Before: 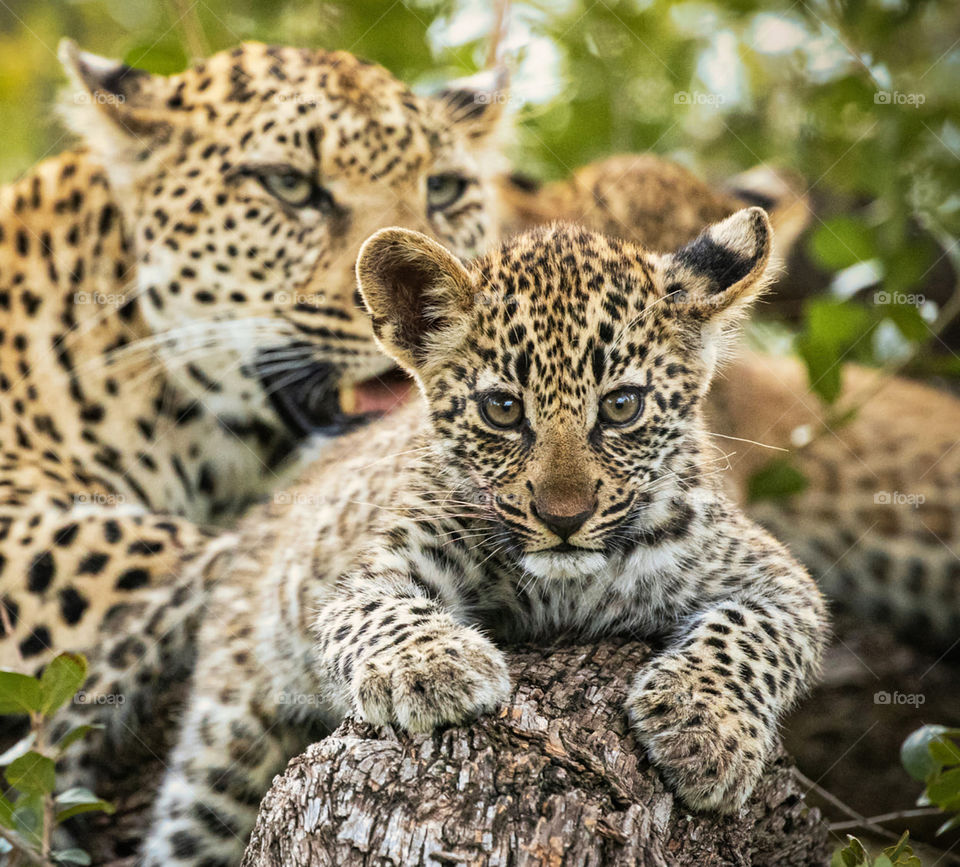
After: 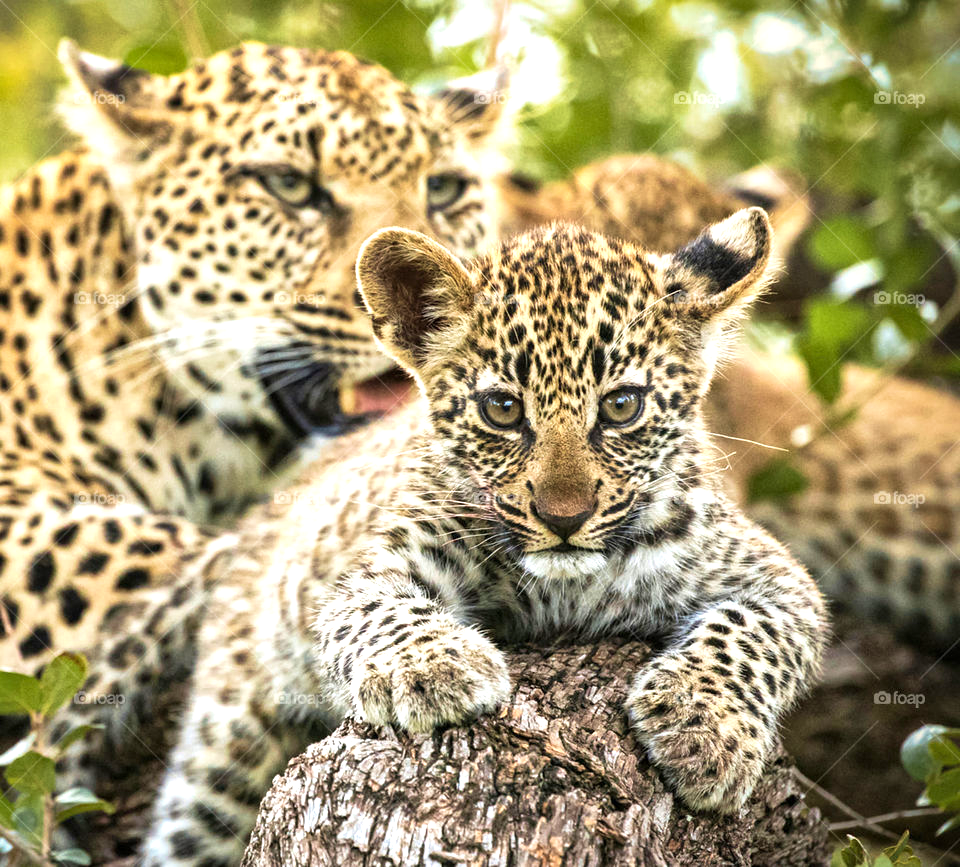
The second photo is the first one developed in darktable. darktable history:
exposure: exposure 0.611 EV, compensate highlight preservation false
color zones: curves: ch0 [(0, 0.5) (0.143, 0.5) (0.286, 0.5) (0.429, 0.5) (0.571, 0.5) (0.714, 0.476) (0.857, 0.5) (1, 0.5)]; ch2 [(0, 0.5) (0.143, 0.5) (0.286, 0.5) (0.429, 0.5) (0.571, 0.5) (0.714, 0.487) (0.857, 0.5) (1, 0.5)]
velvia: on, module defaults
local contrast: mode bilateral grid, contrast 21, coarseness 51, detail 119%, midtone range 0.2
